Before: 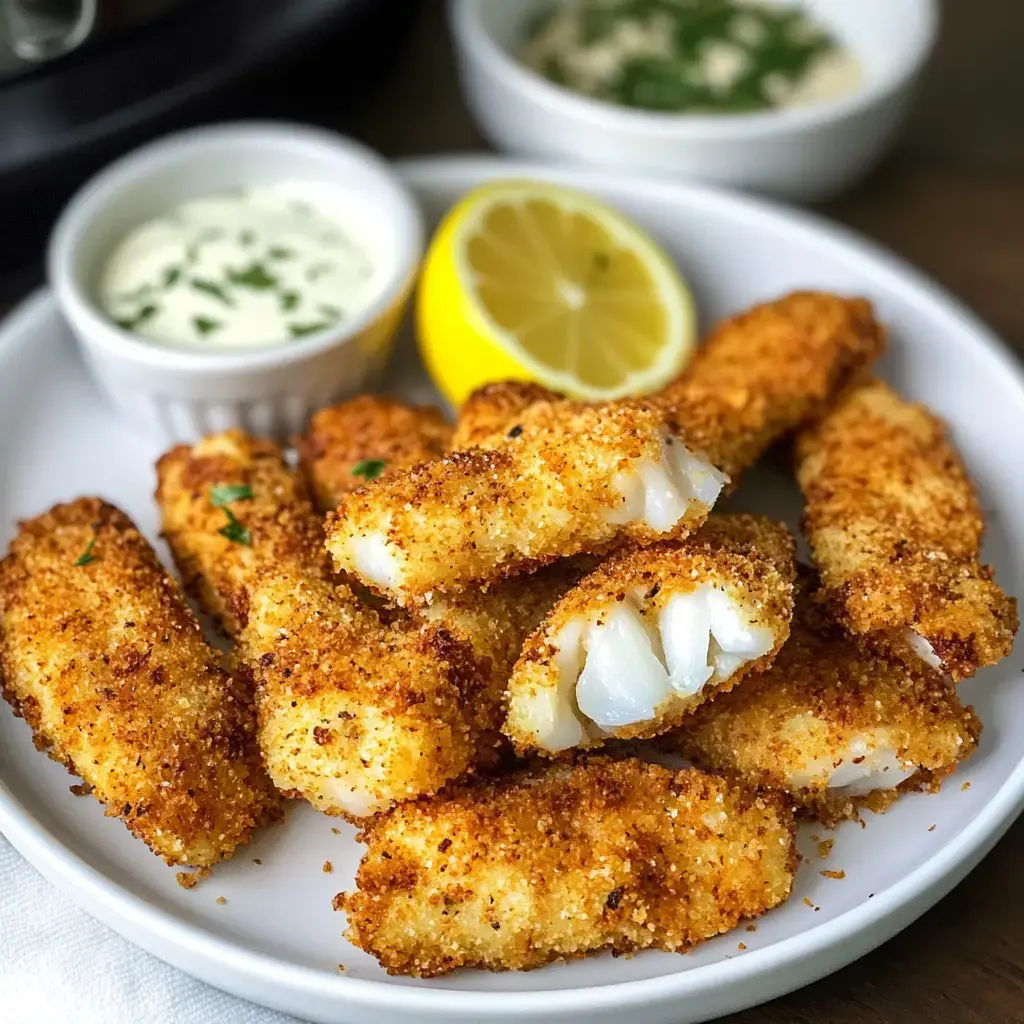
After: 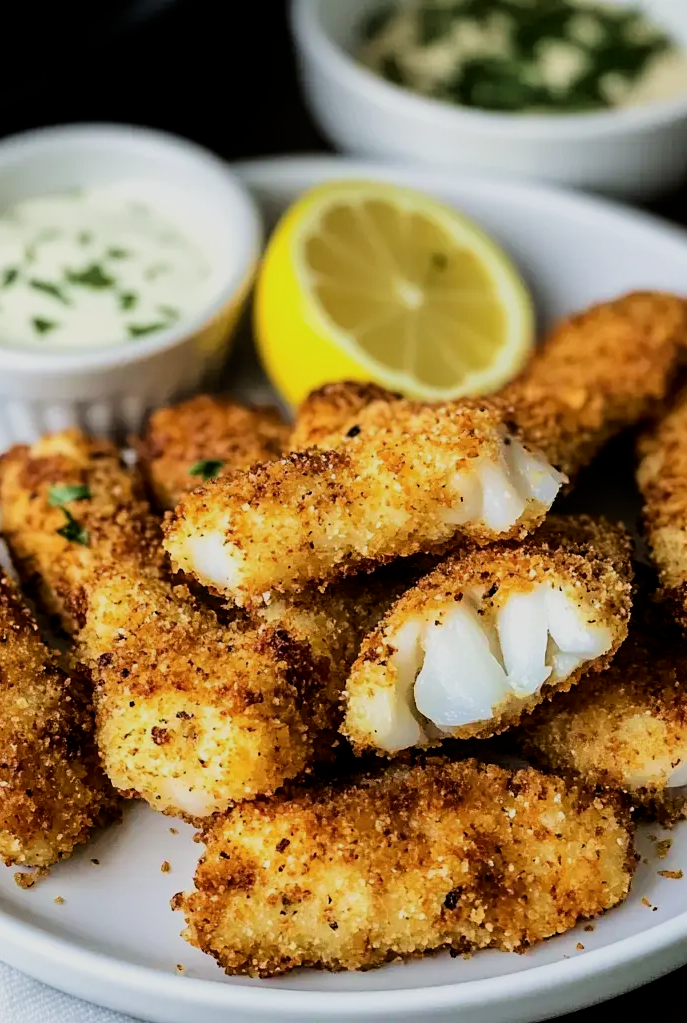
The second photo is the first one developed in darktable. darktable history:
crop and rotate: left 15.849%, right 16.986%
exposure: exposure -0.241 EV, compensate highlight preservation false
velvia: strength 24.38%
filmic rgb: black relative exposure -5.12 EV, white relative exposure 3.98 EV, threshold 2.97 EV, hardness 2.89, contrast 1.3, highlights saturation mix -30.62%, enable highlight reconstruction true
shadows and highlights: shadows -31.78, highlights 29.79
